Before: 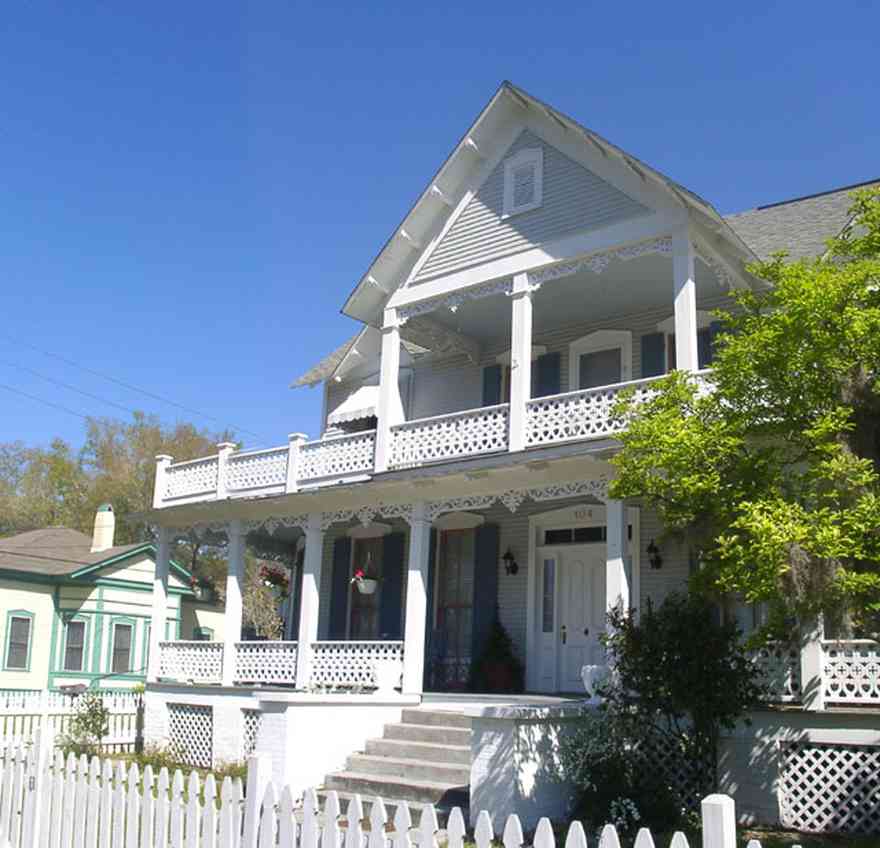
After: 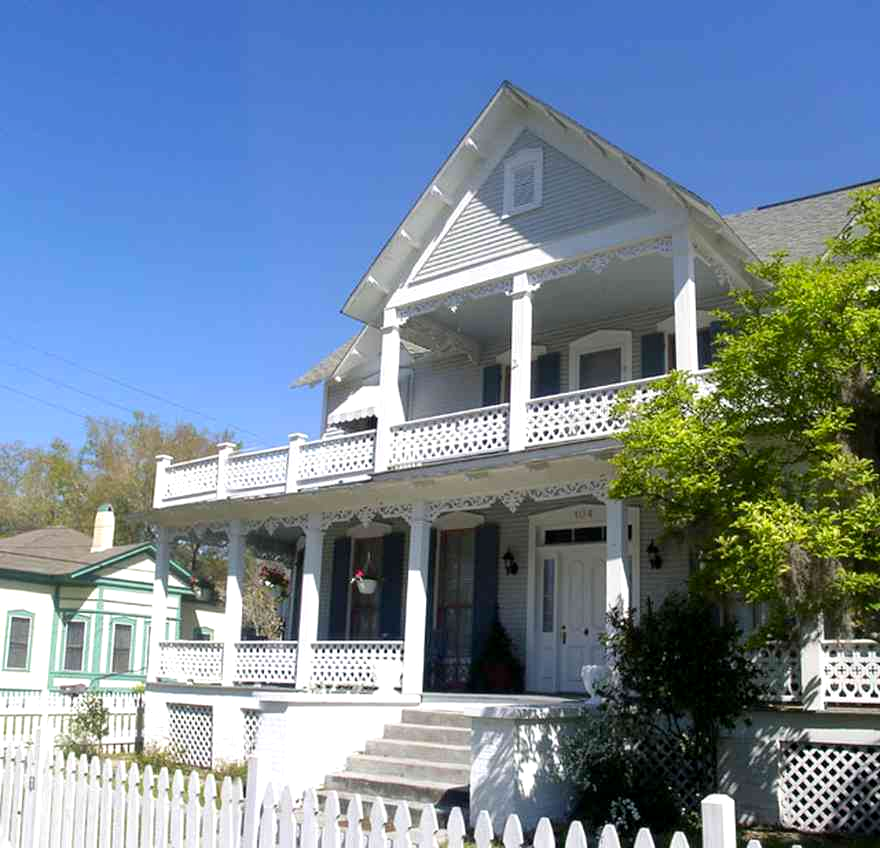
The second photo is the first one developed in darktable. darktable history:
exposure: black level correction 0.006, exposure -0.222 EV, compensate highlight preservation false
tone equalizer: -8 EV -0.434 EV, -7 EV -0.369 EV, -6 EV -0.302 EV, -5 EV -0.19 EV, -3 EV 0.207 EV, -2 EV 0.323 EV, -1 EV 0.412 EV, +0 EV 0.388 EV, mask exposure compensation -0.506 EV
